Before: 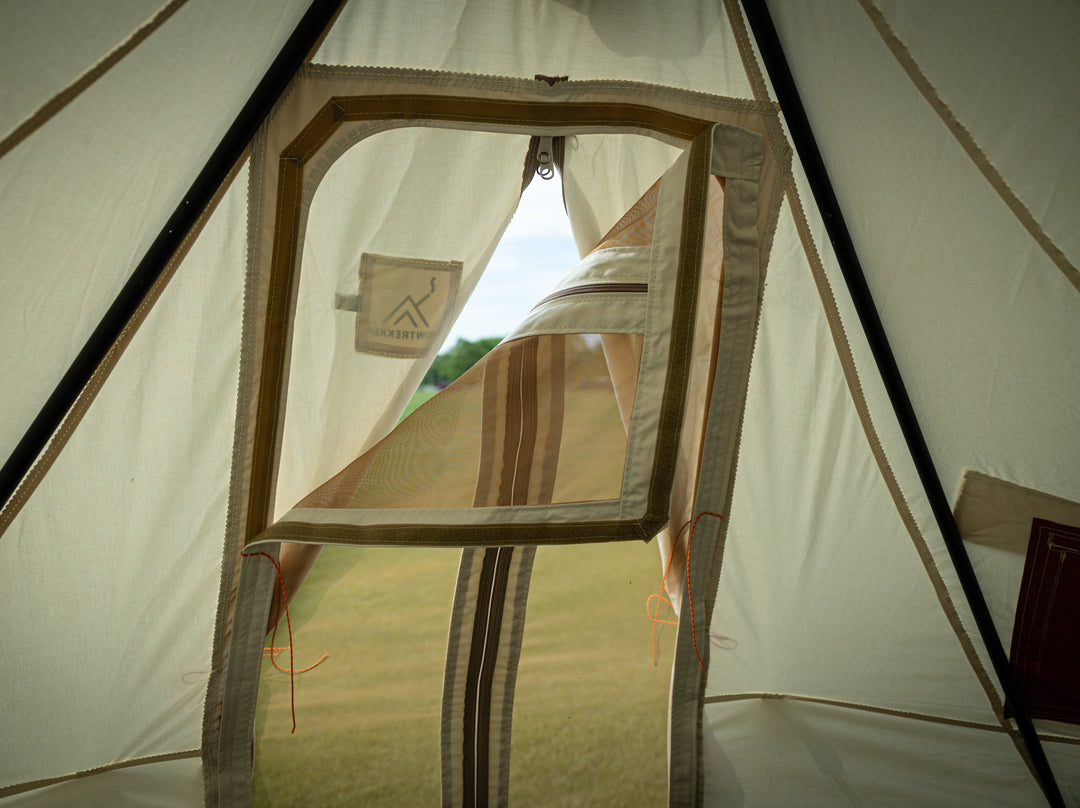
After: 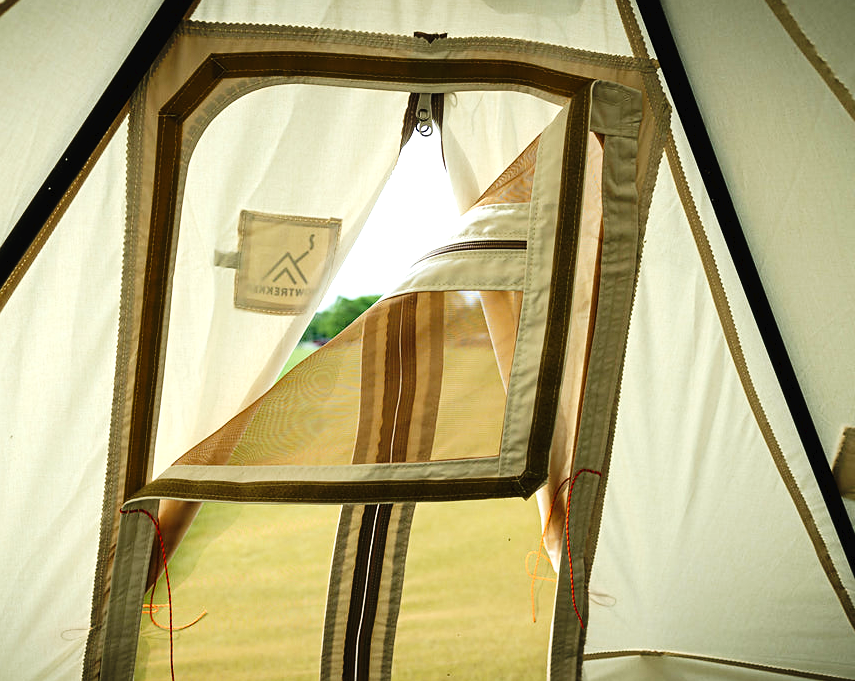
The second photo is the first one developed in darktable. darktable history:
exposure: exposure 0.77 EV, compensate highlight preservation false
crop: left 11.225%, top 5.381%, right 9.565%, bottom 10.314%
sharpen: radius 1.559, amount 0.373, threshold 1.271
tone curve: curves: ch0 [(0, 0) (0.003, 0.02) (0.011, 0.021) (0.025, 0.022) (0.044, 0.023) (0.069, 0.026) (0.1, 0.04) (0.136, 0.06) (0.177, 0.092) (0.224, 0.127) (0.277, 0.176) (0.335, 0.258) (0.399, 0.349) (0.468, 0.444) (0.543, 0.546) (0.623, 0.649) (0.709, 0.754) (0.801, 0.842) (0.898, 0.922) (1, 1)], preserve colors none
